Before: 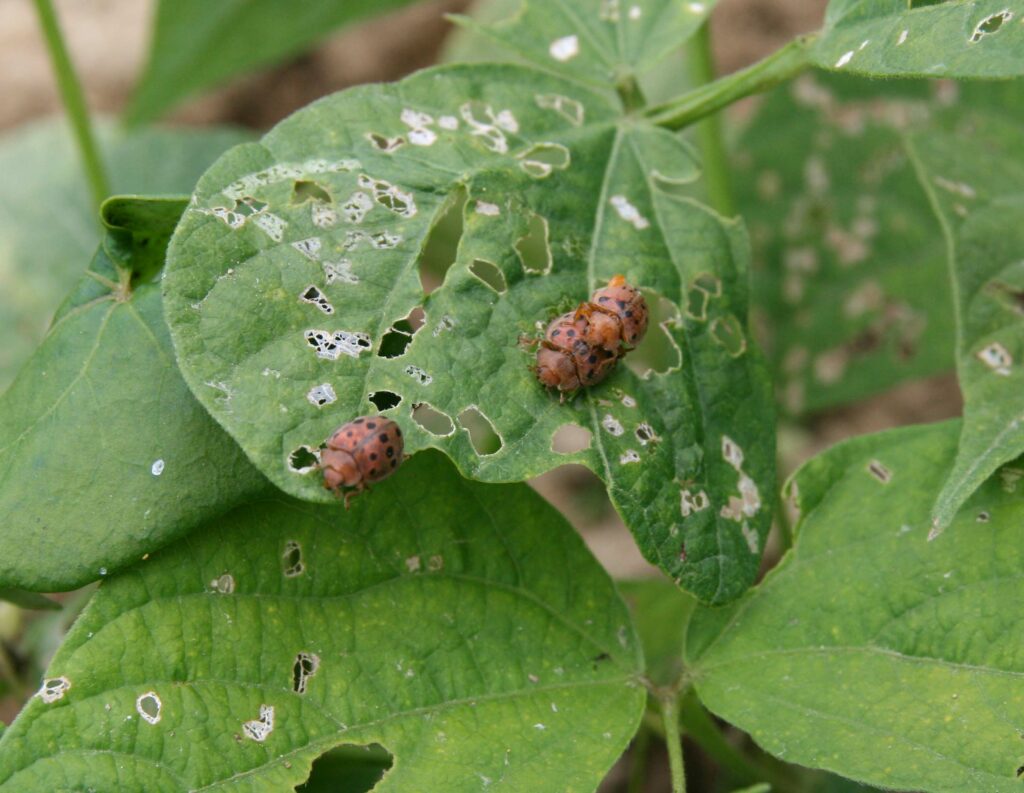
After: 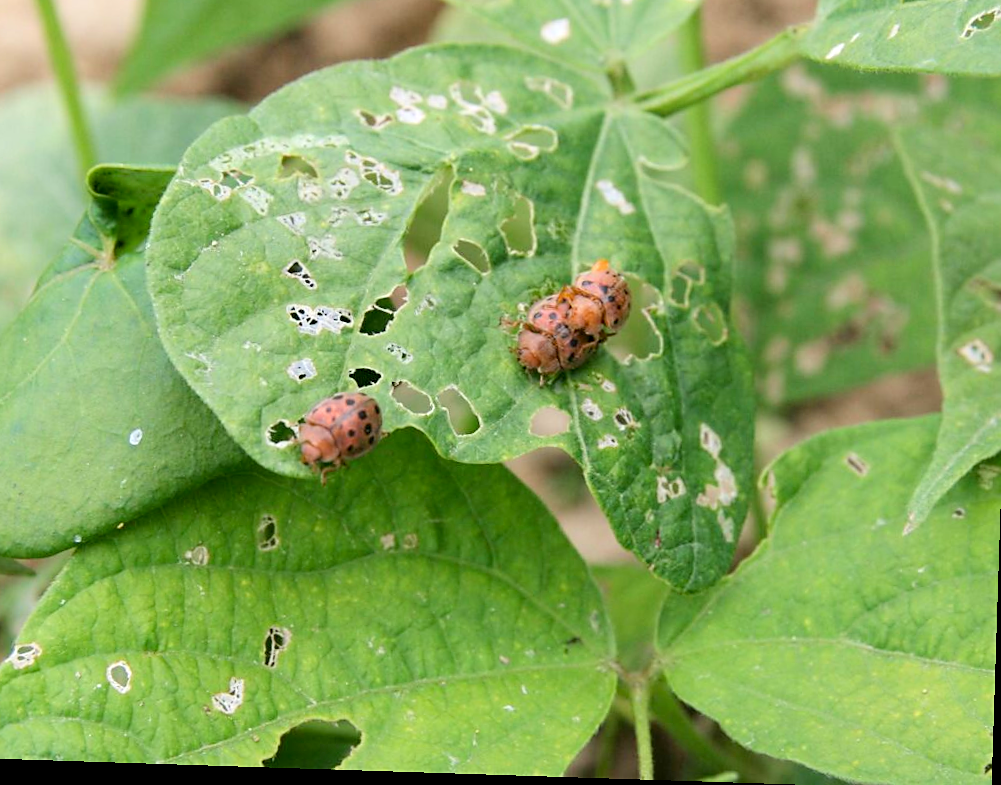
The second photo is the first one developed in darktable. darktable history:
sharpen: radius 1.884, amount 0.414, threshold 1.681
crop and rotate: angle -1.85°, left 3.112%, top 4.302%, right 1.41%, bottom 0.58%
tone curve: curves: ch0 [(0, 0) (0.003, 0.004) (0.011, 0.015) (0.025, 0.033) (0.044, 0.059) (0.069, 0.093) (0.1, 0.133) (0.136, 0.182) (0.177, 0.237) (0.224, 0.3) (0.277, 0.369) (0.335, 0.437) (0.399, 0.511) (0.468, 0.584) (0.543, 0.656) (0.623, 0.729) (0.709, 0.8) (0.801, 0.872) (0.898, 0.935) (1, 1)]
exposure: black level correction 0.002, exposure 0.147 EV, compensate highlight preservation false
